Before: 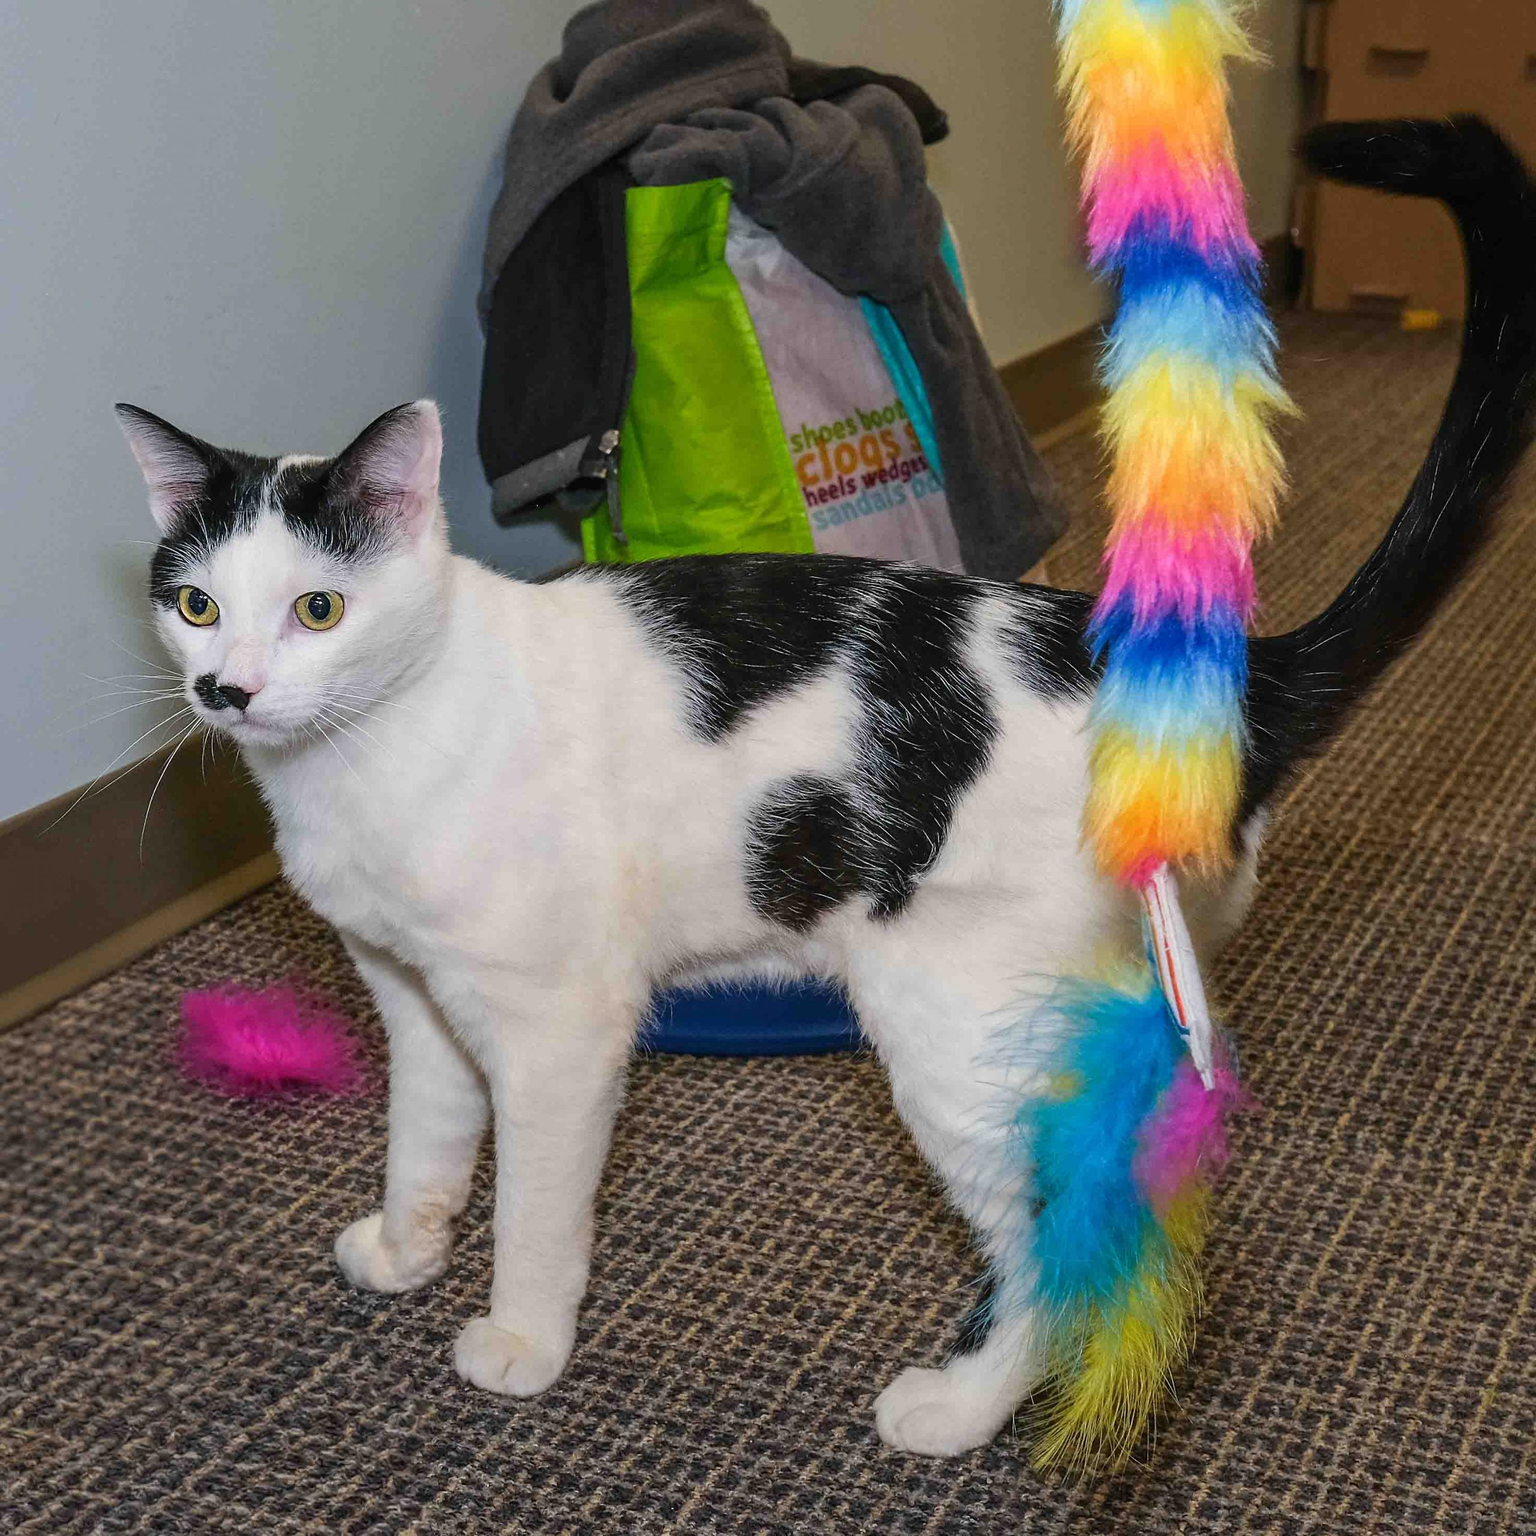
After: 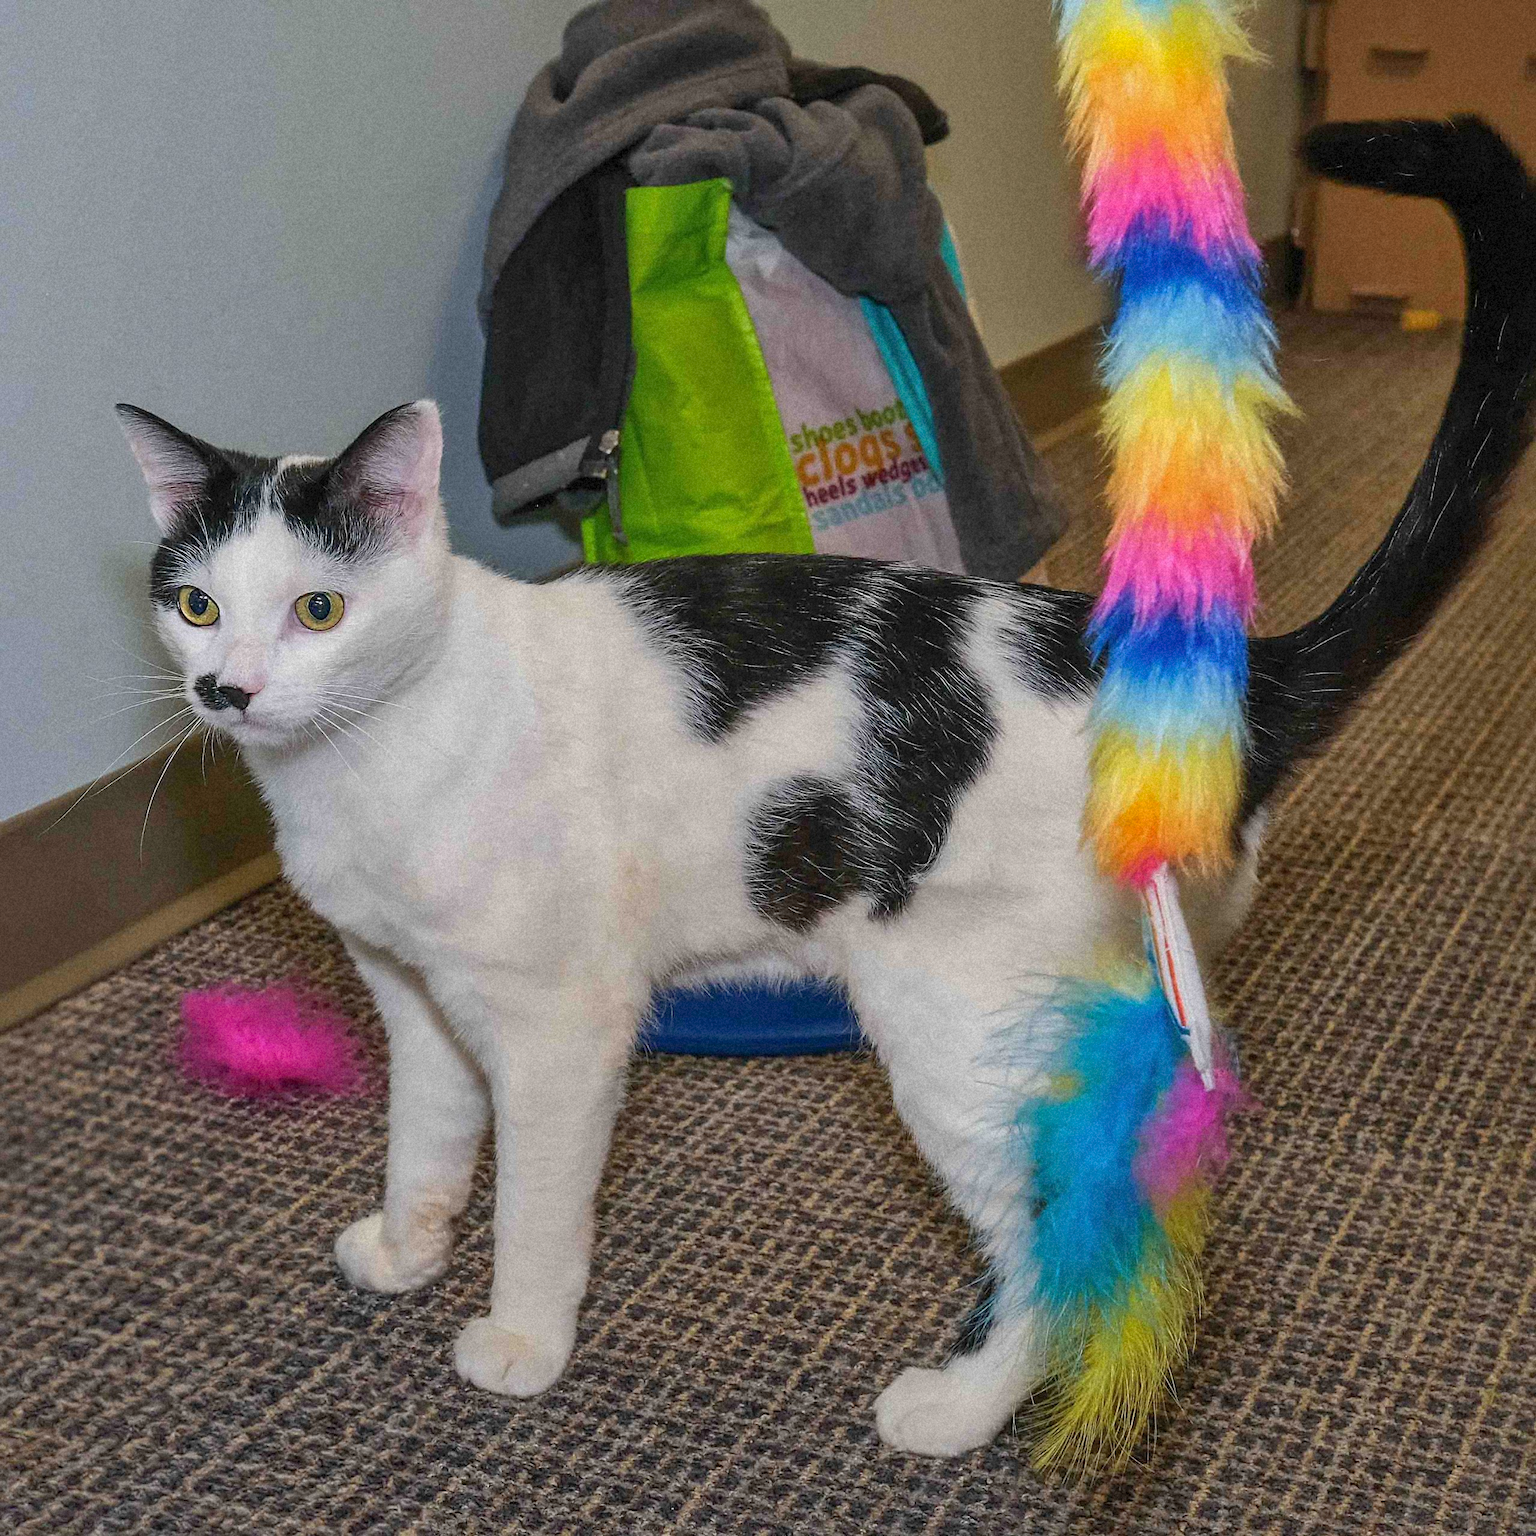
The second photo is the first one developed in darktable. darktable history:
shadows and highlights: on, module defaults
grain: mid-tones bias 0%
